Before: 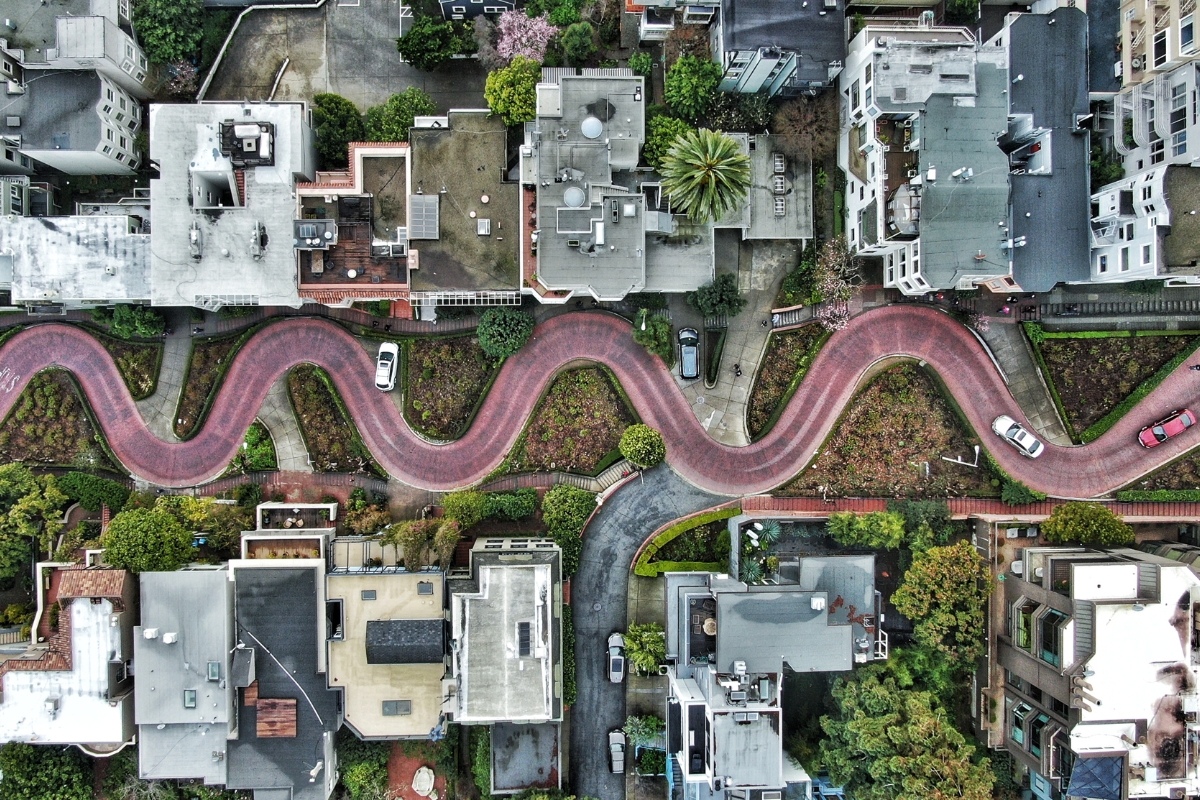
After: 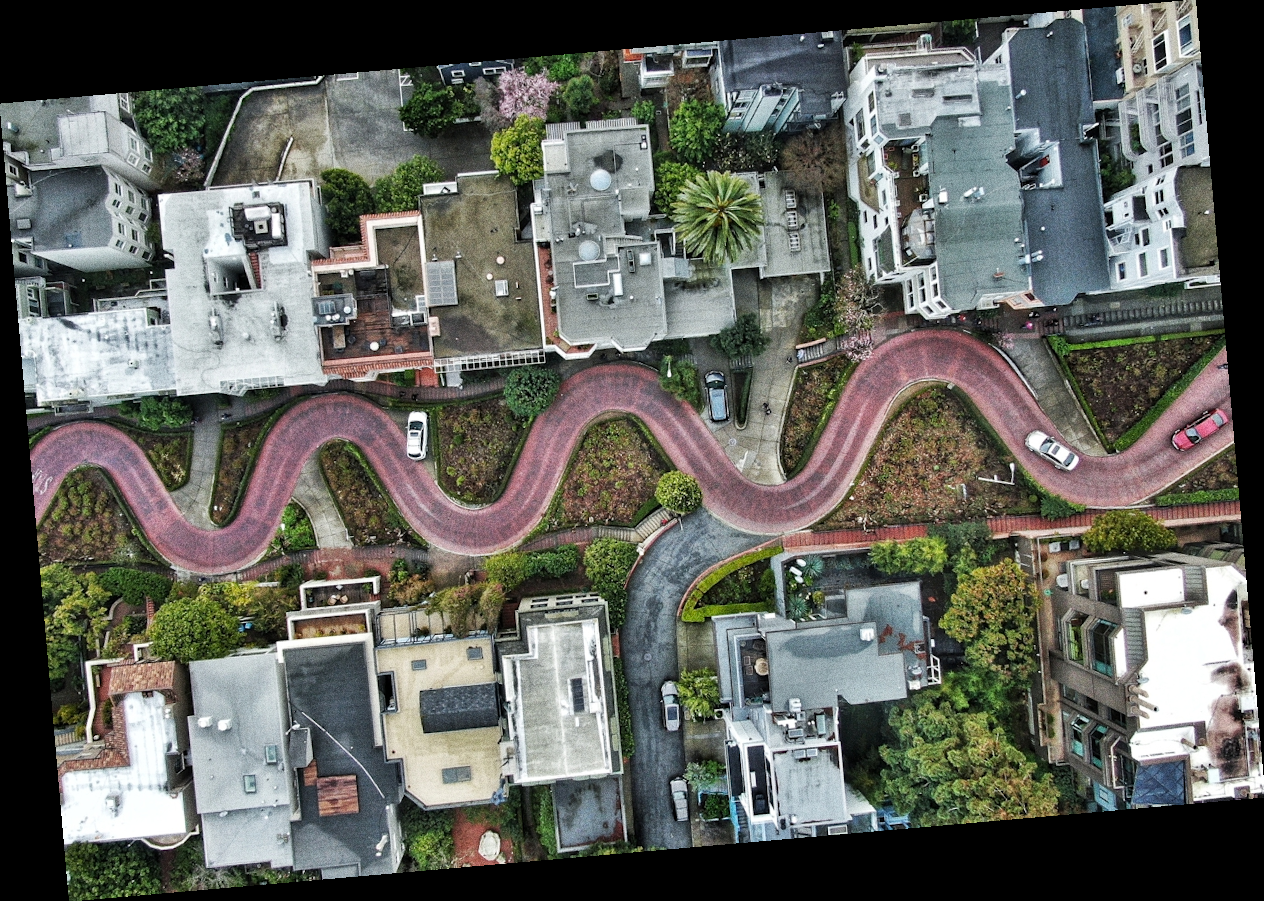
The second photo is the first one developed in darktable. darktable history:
rotate and perspective: rotation -4.98°, automatic cropping off
grain: coarseness 9.61 ISO, strength 35.62%
